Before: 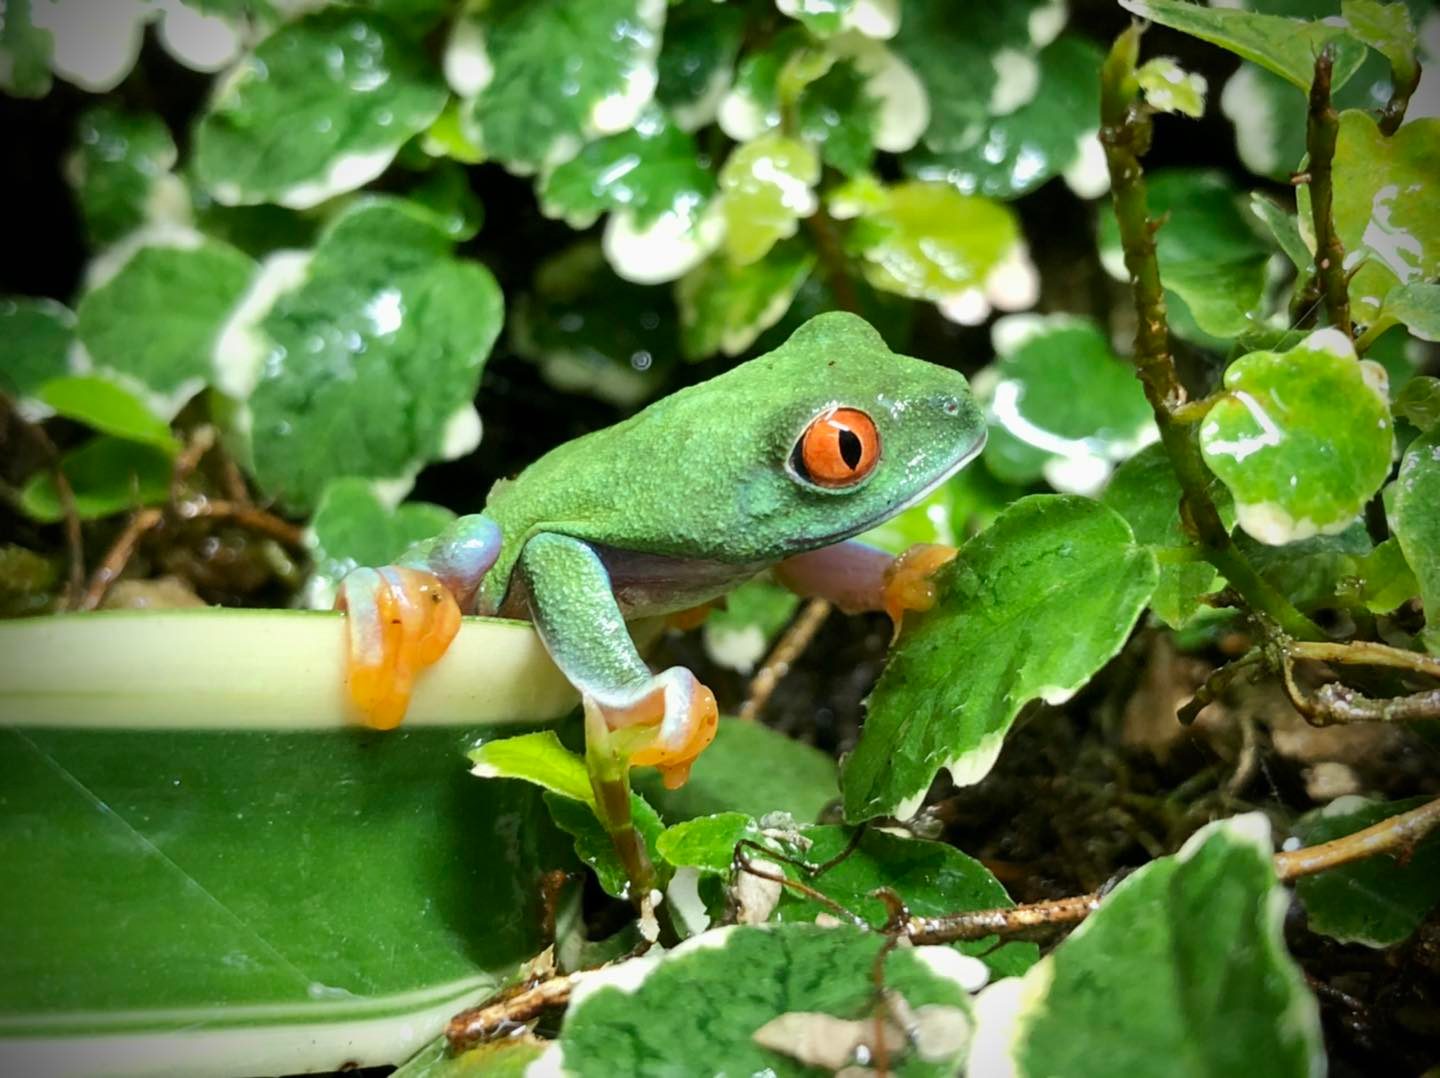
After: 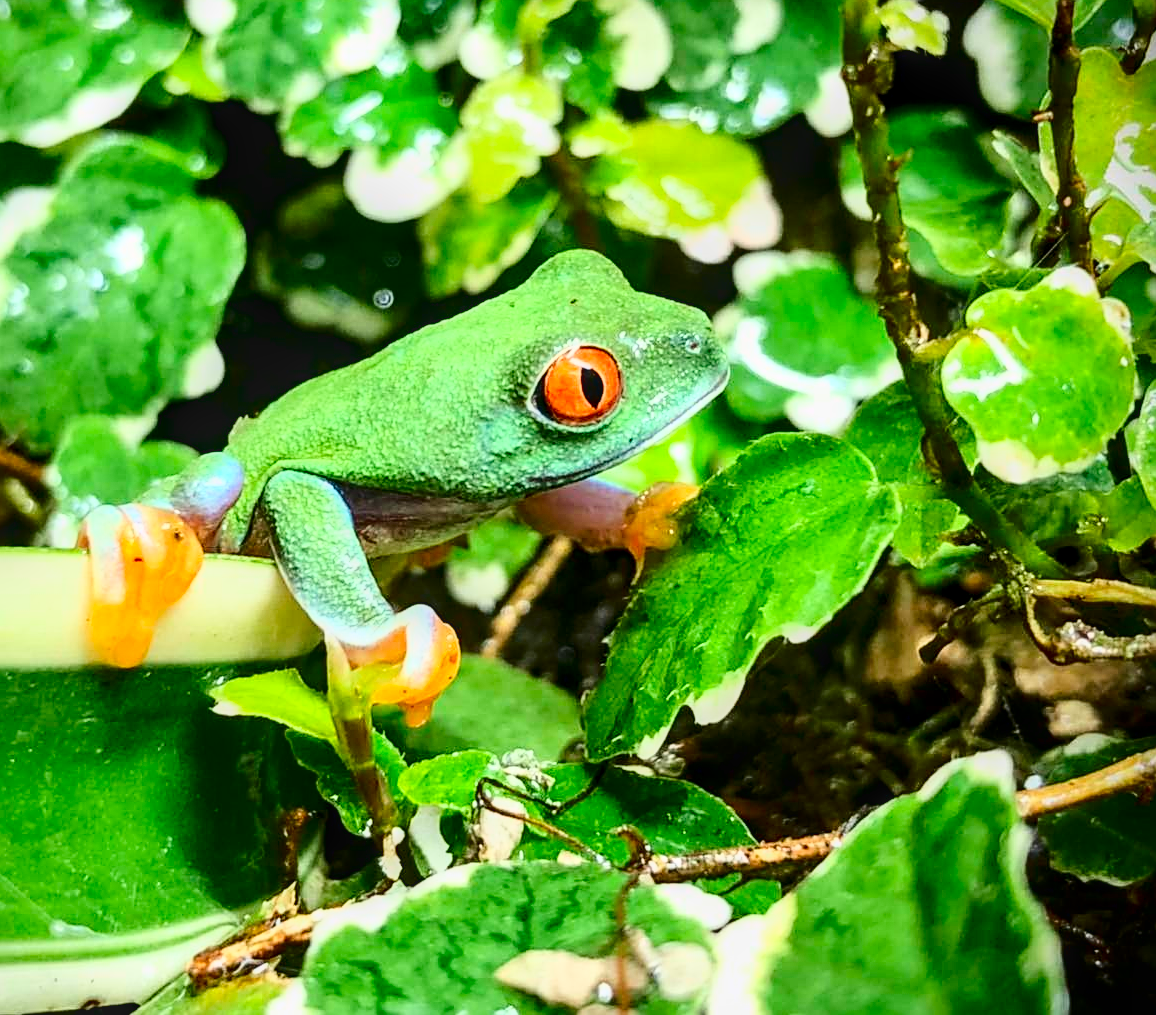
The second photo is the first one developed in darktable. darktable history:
crop and rotate: left 17.959%, top 5.771%, right 1.742%
base curve: curves: ch0 [(0, 0) (0.025, 0.046) (0.112, 0.277) (0.467, 0.74) (0.814, 0.929) (1, 0.942)]
local contrast: on, module defaults
exposure: black level correction 0.001, exposure 0.191 EV, compensate highlight preservation false
tone equalizer: on, module defaults
contrast brightness saturation: contrast 0.1, brightness -0.26, saturation 0.14
sharpen: on, module defaults
